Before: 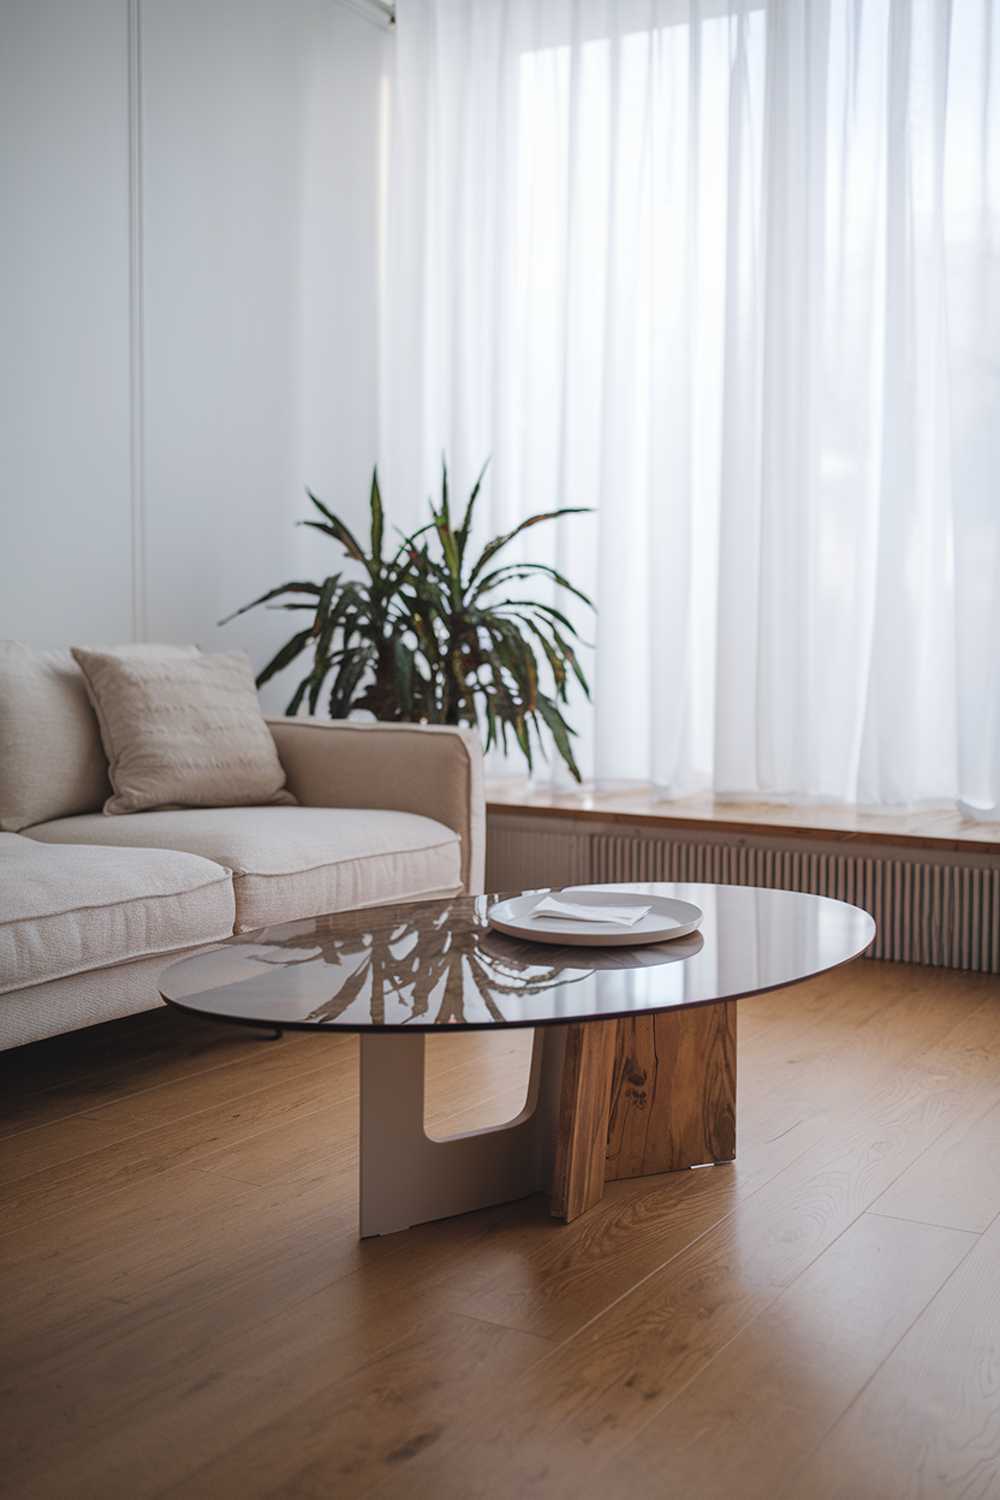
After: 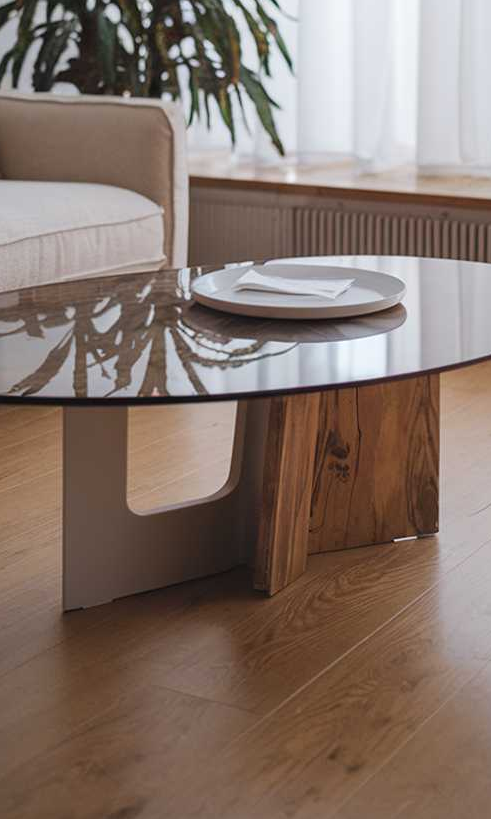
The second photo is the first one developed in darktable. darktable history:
crop: left 29.776%, top 41.835%, right 21.121%, bottom 3.505%
